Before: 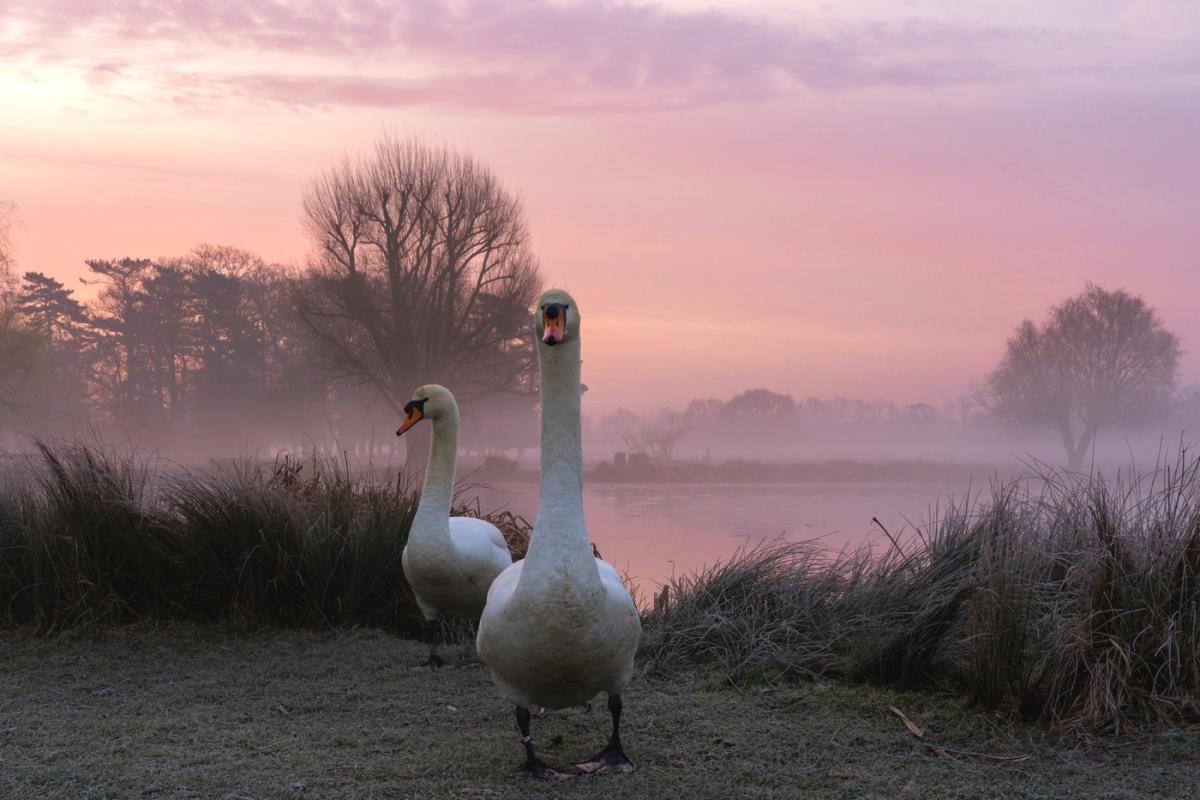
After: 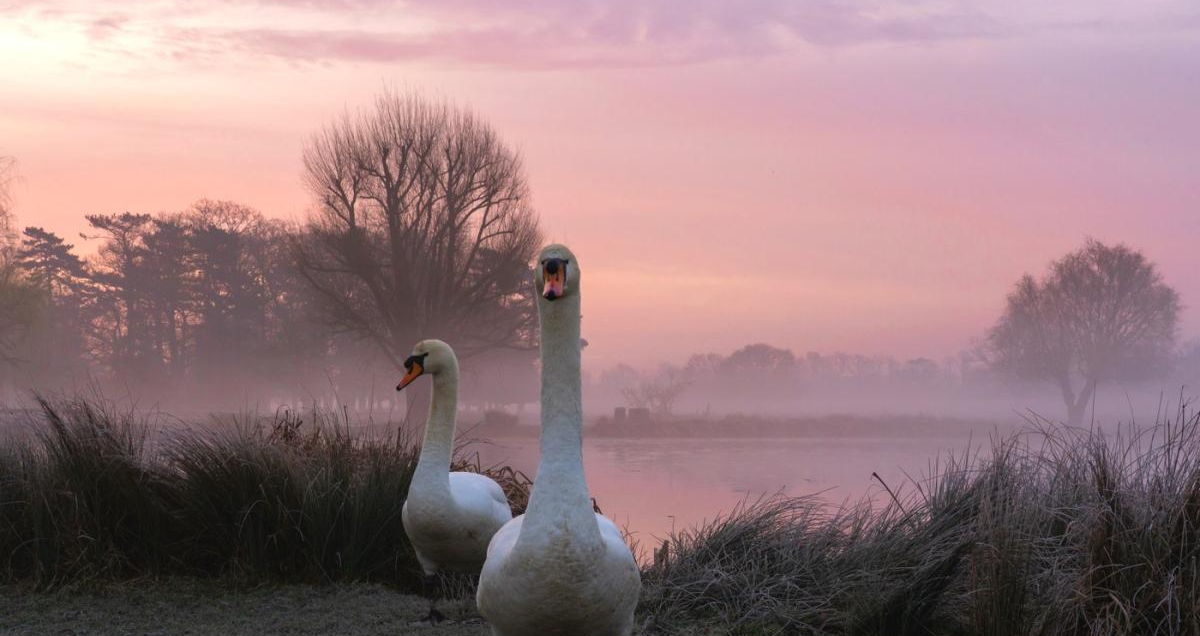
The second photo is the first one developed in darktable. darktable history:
crop and rotate: top 5.66%, bottom 14.819%
